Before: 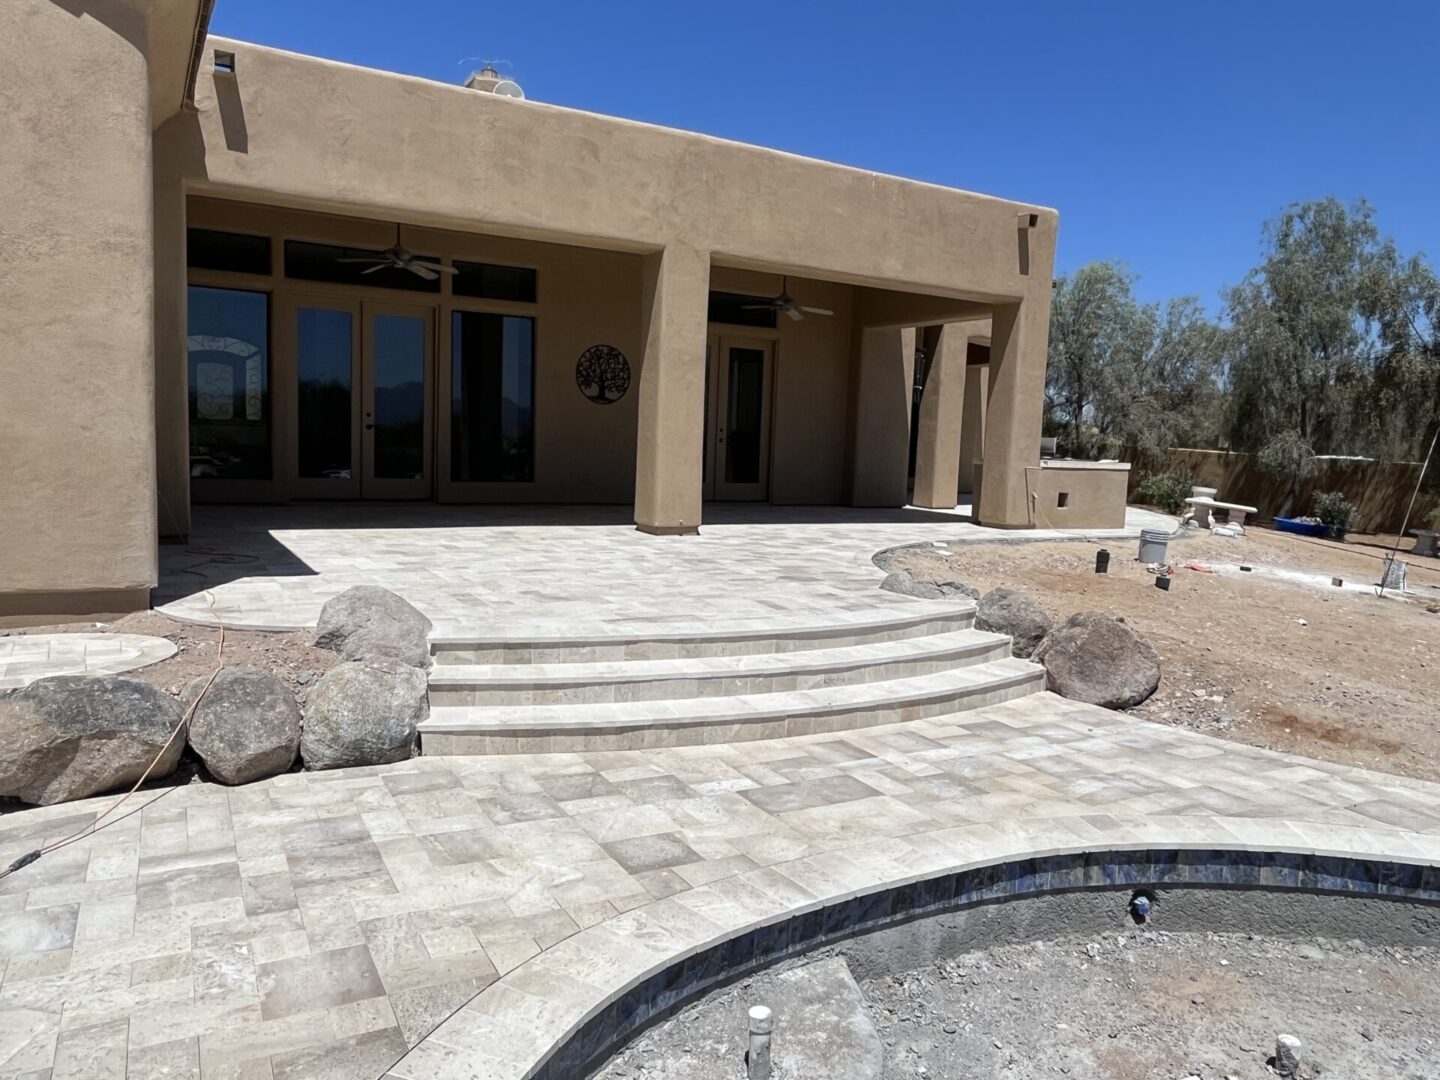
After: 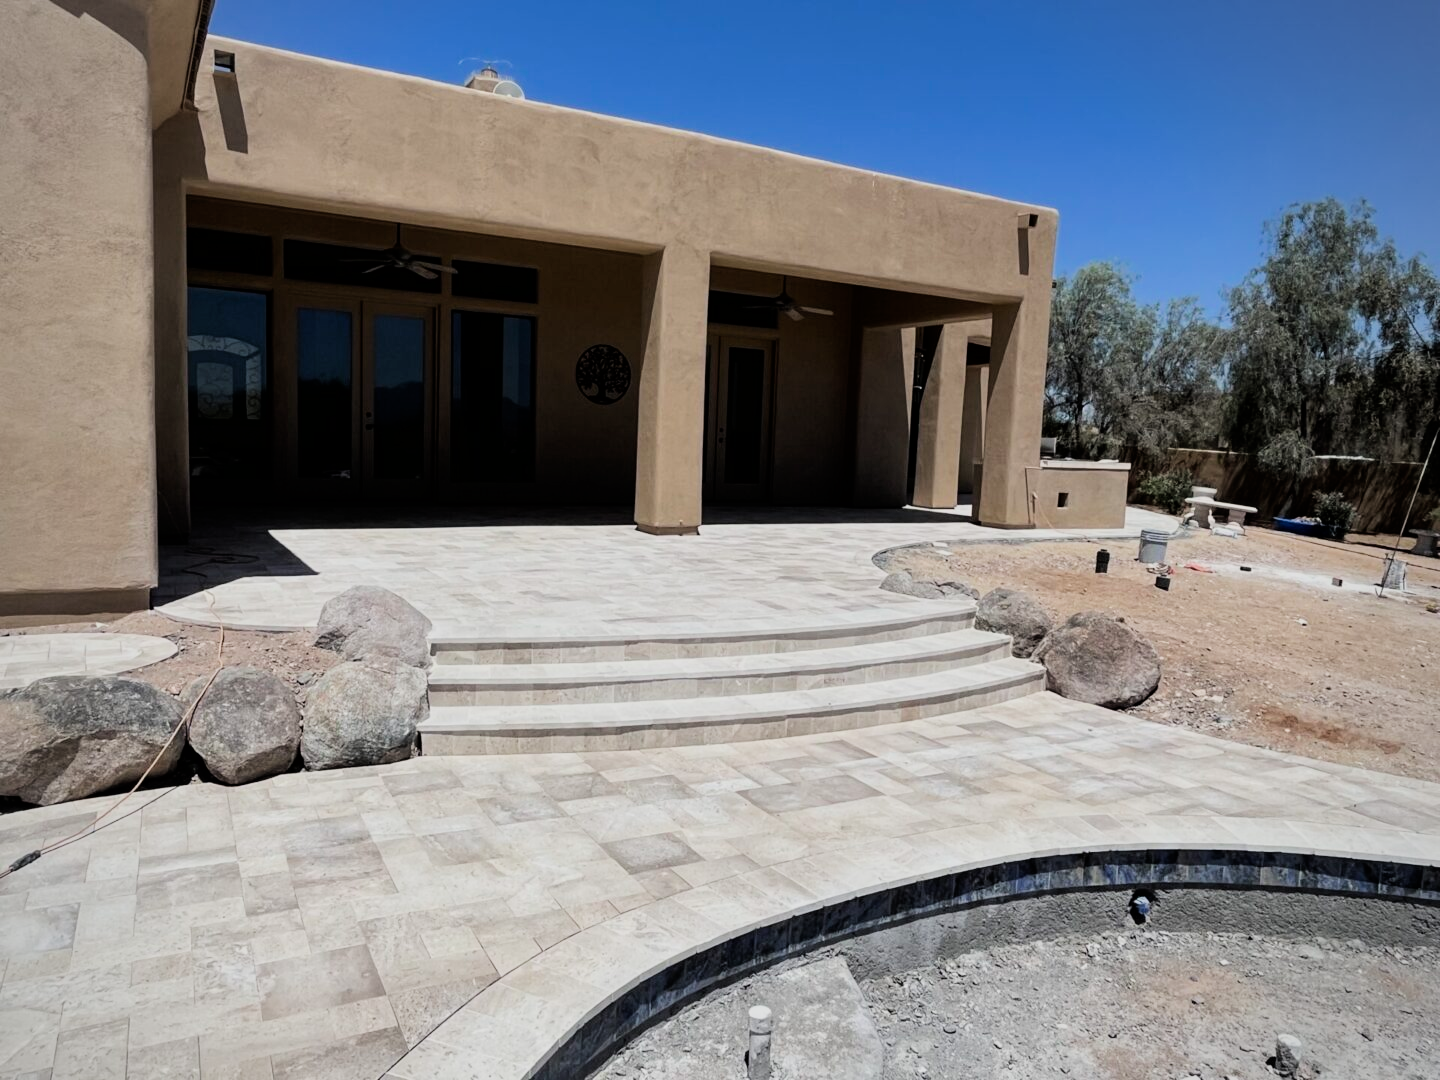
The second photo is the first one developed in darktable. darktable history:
filmic rgb: black relative exposure -7.65 EV, white relative exposure 4.56 EV, hardness 3.61, contrast 1.25
vignetting: fall-off radius 93.87%
